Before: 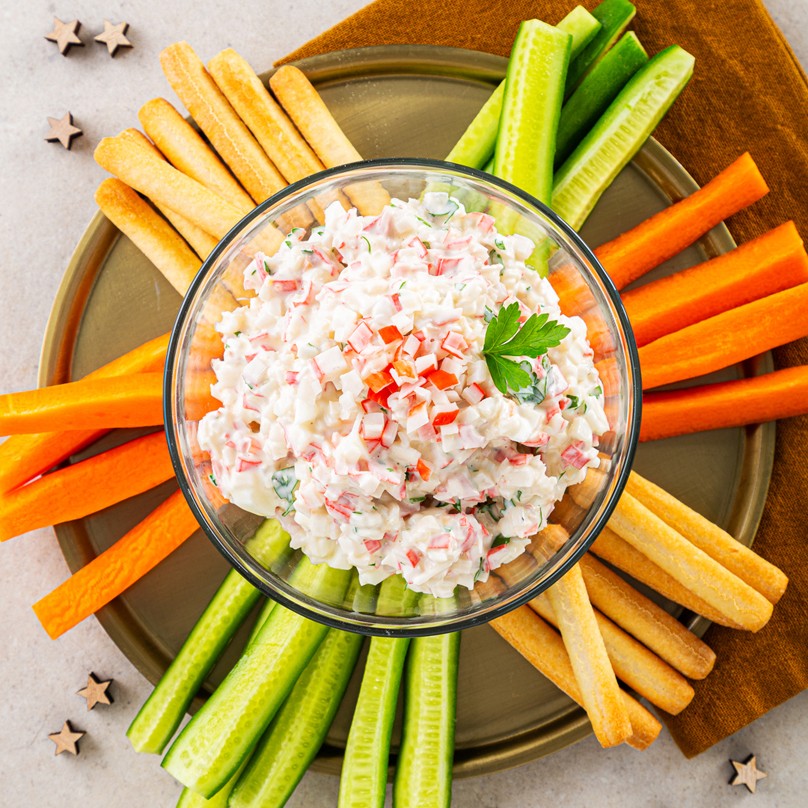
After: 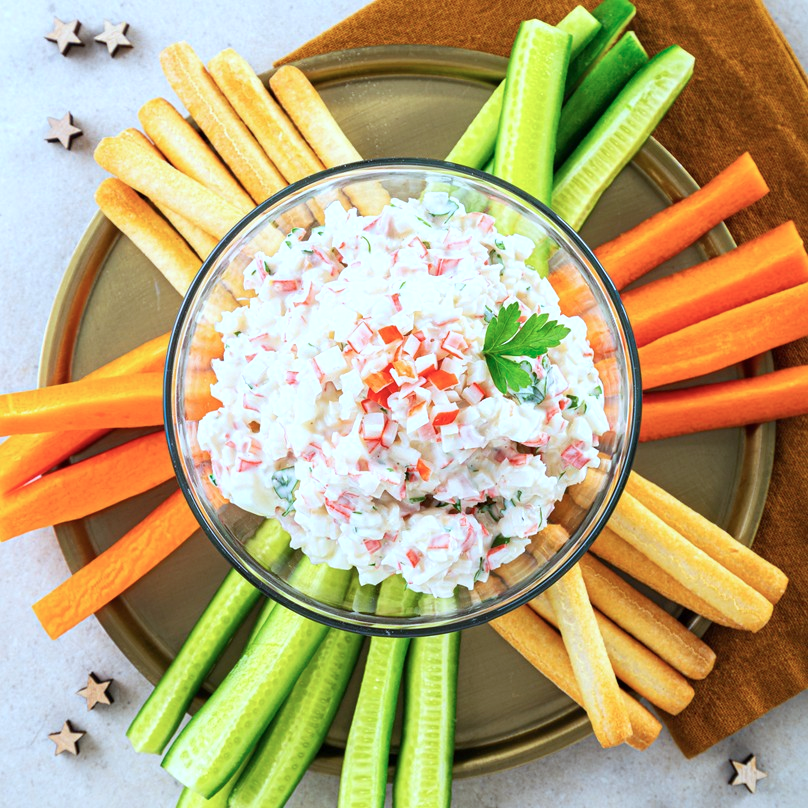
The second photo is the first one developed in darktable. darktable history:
exposure: exposure 0.2 EV, compensate highlight preservation false
color calibration: illuminant as shot in camera, x 0.383, y 0.38, temperature 3949.15 K, gamut compression 1.66
